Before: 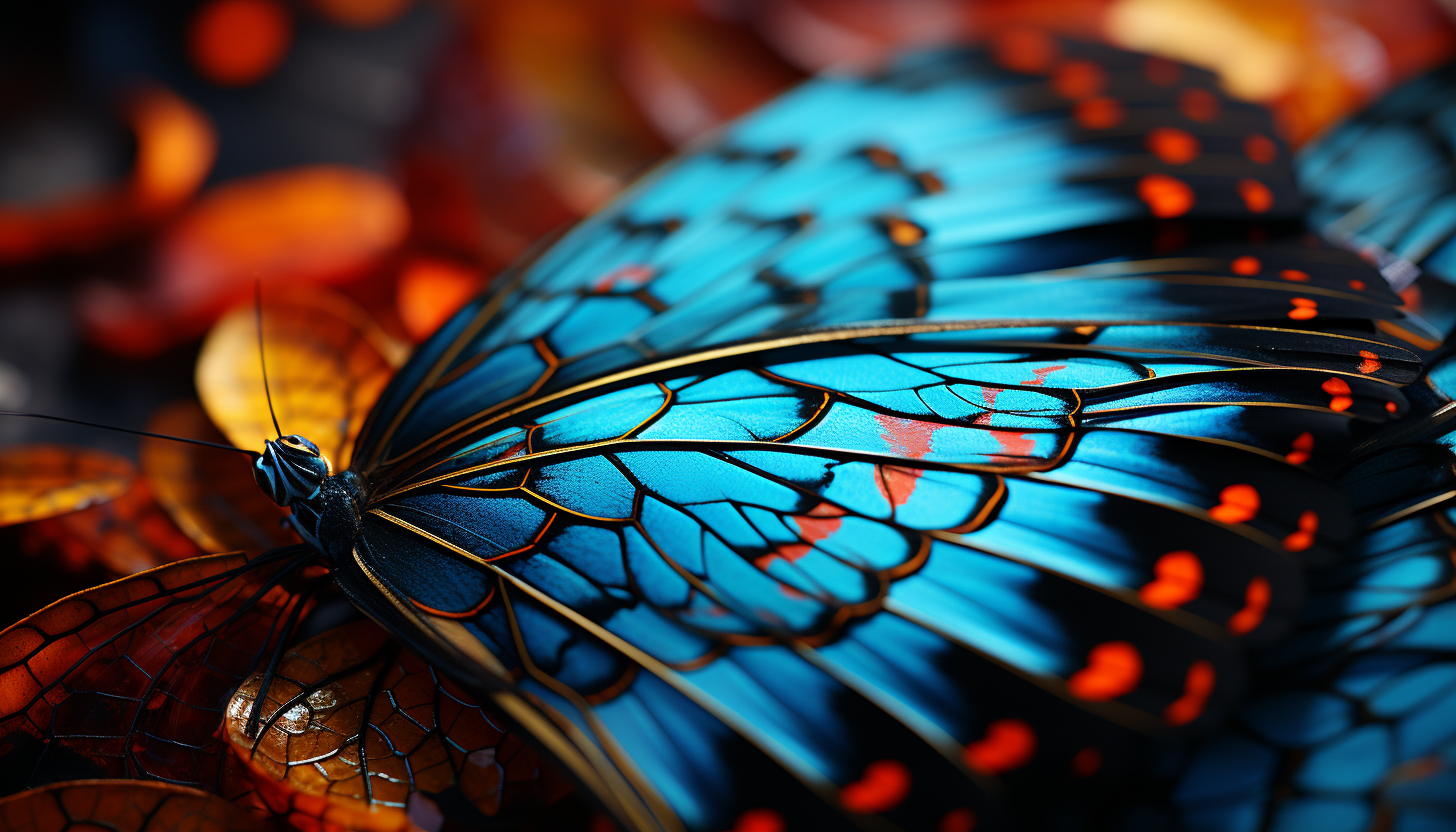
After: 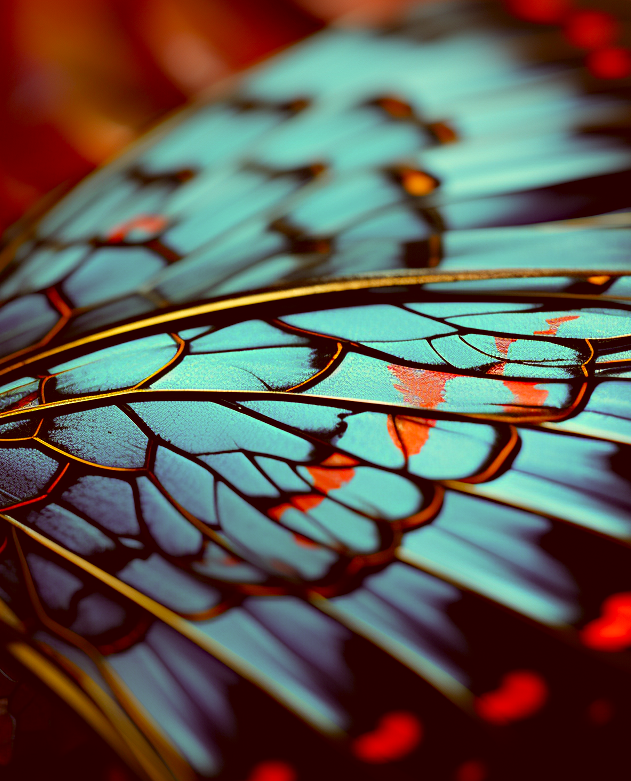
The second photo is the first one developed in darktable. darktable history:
crop: left 33.452%, top 6.025%, right 23.155%
color correction: highlights a* 1.12, highlights b* 24.26, shadows a* 15.58, shadows b* 24.26
haze removal: compatibility mode true, adaptive false
